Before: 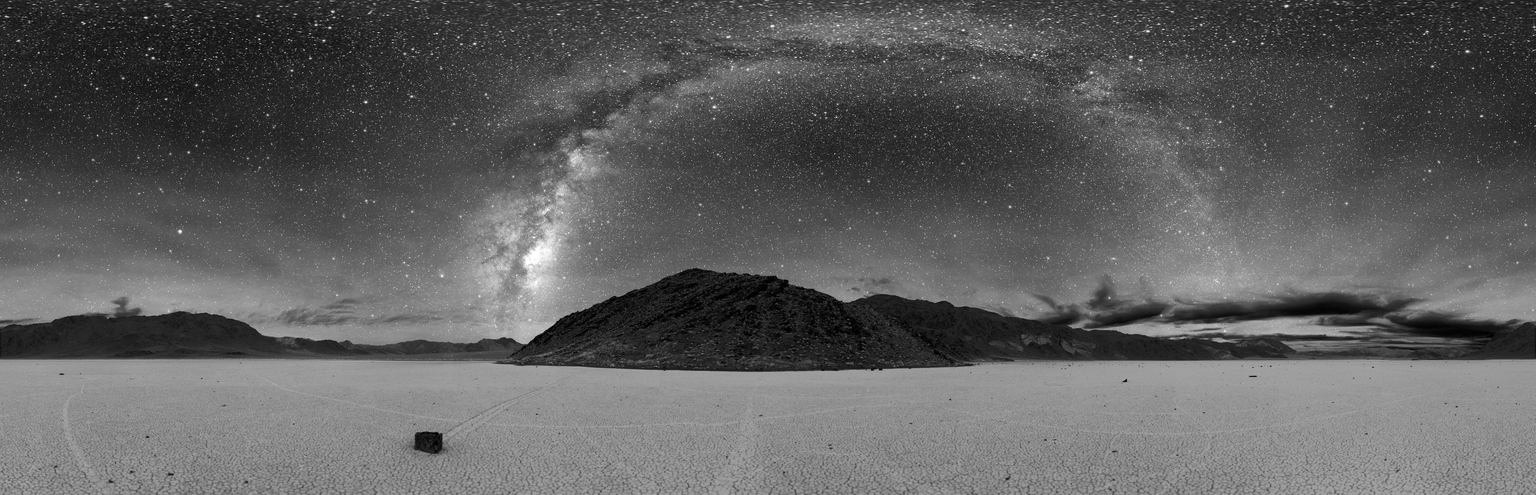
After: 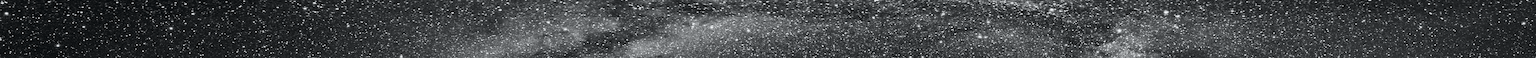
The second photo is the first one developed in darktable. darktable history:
crop and rotate: left 9.644%, top 9.491%, right 6.021%, bottom 80.509%
tone curve: curves: ch0 [(0, 0.026) (0.058, 0.036) (0.246, 0.214) (0.437, 0.498) (0.55, 0.644) (0.657, 0.767) (0.822, 0.9) (1, 0.961)]; ch1 [(0, 0) (0.346, 0.307) (0.408, 0.369) (0.453, 0.457) (0.476, 0.489) (0.502, 0.498) (0.521, 0.515) (0.537, 0.531) (0.612, 0.641) (0.676, 0.728) (1, 1)]; ch2 [(0, 0) (0.346, 0.34) (0.434, 0.46) (0.485, 0.494) (0.5, 0.494) (0.511, 0.508) (0.537, 0.564) (0.579, 0.599) (0.663, 0.67) (1, 1)], color space Lab, independent channels, preserve colors none
